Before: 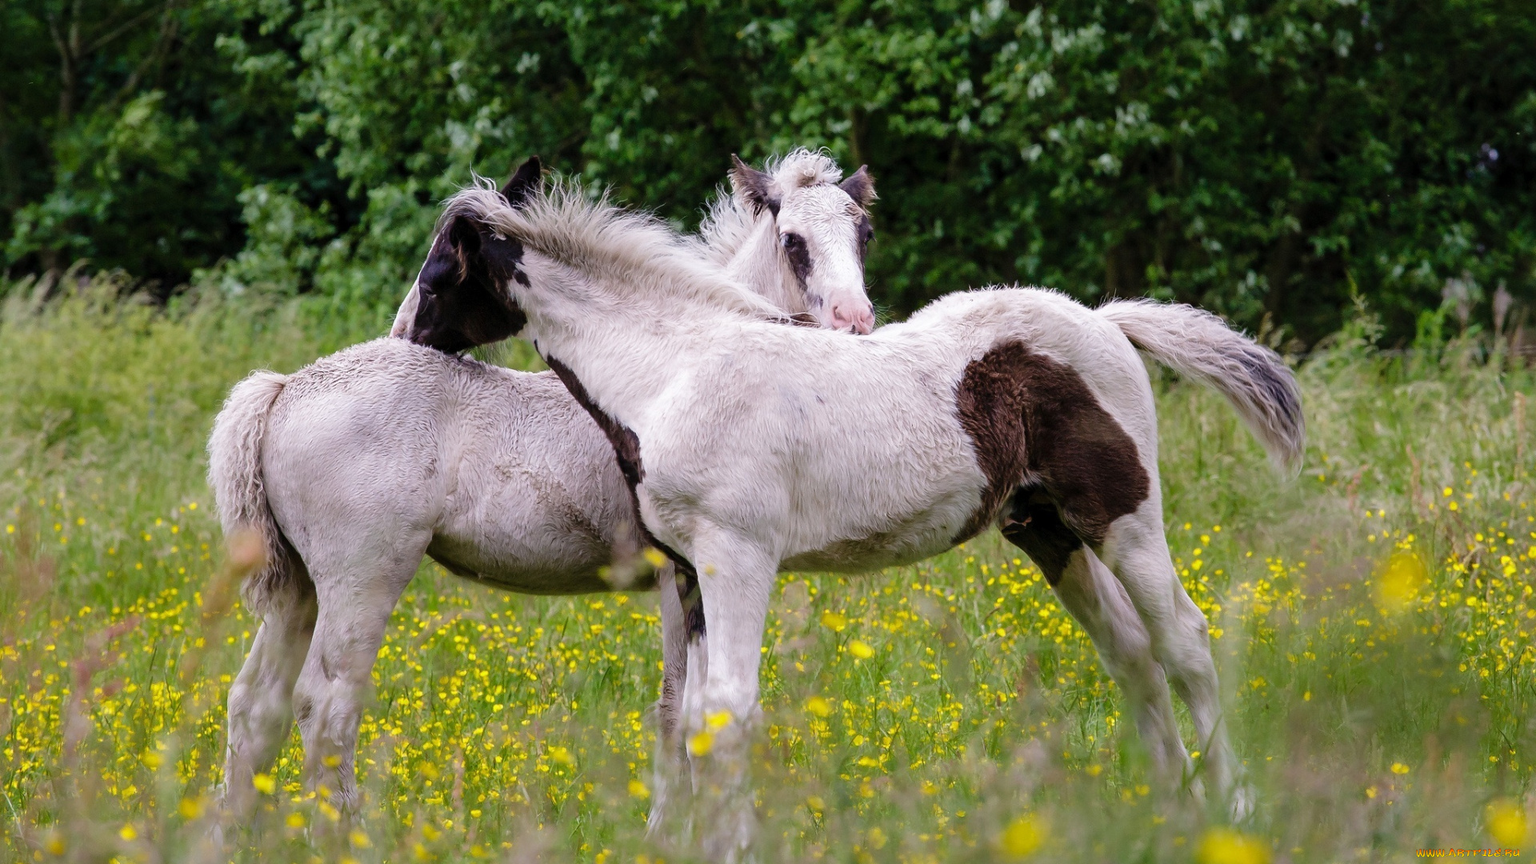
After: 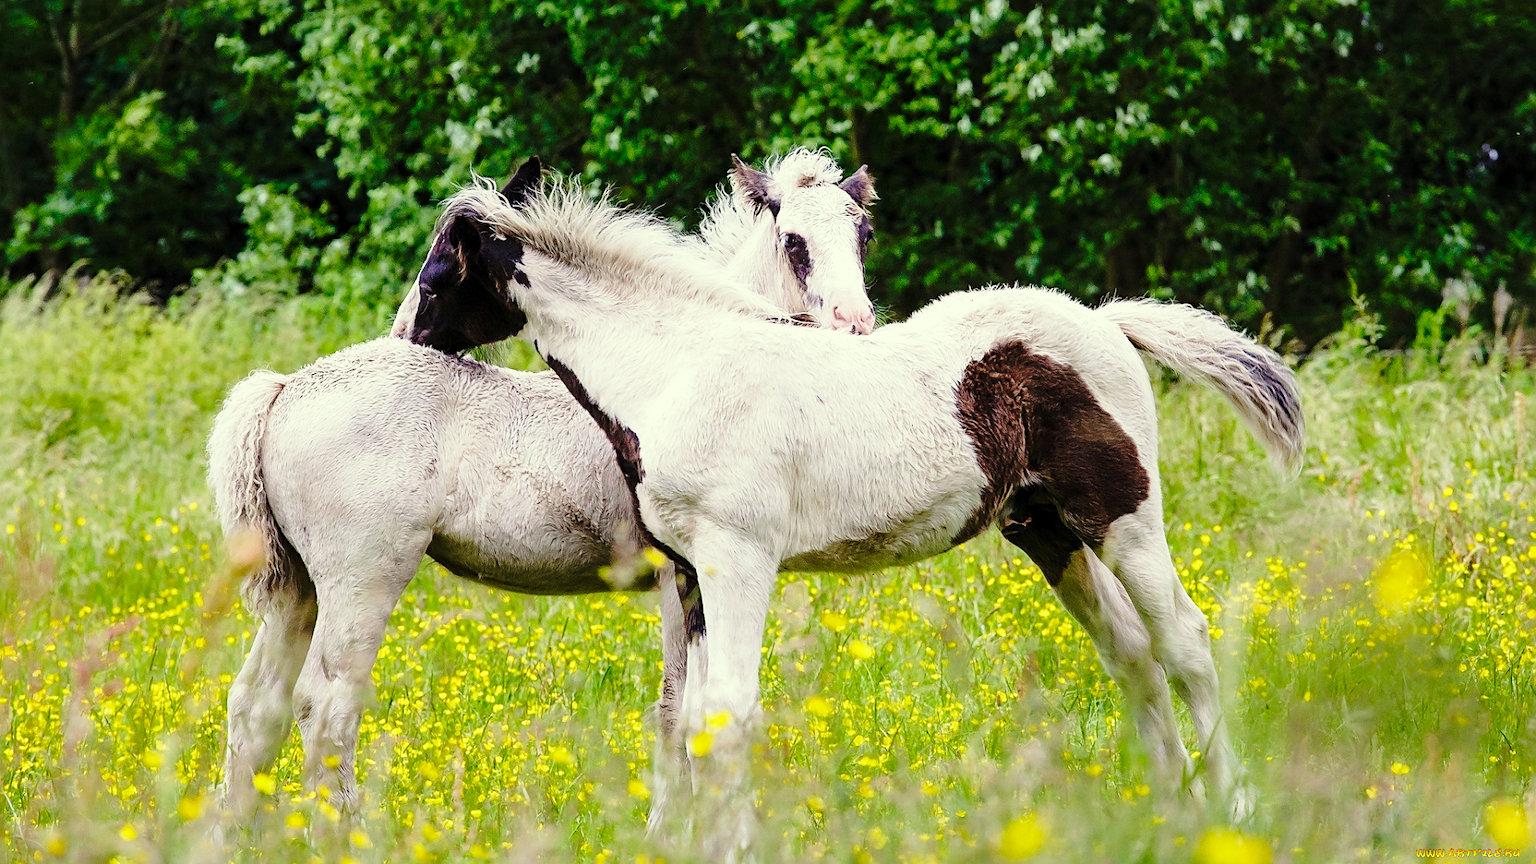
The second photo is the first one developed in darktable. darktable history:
color correction: highlights a* -5.75, highlights b* 11.02
sharpen: radius 1.924
base curve: curves: ch0 [(0, 0) (0.028, 0.03) (0.121, 0.232) (0.46, 0.748) (0.859, 0.968) (1, 1)], preserve colors none
